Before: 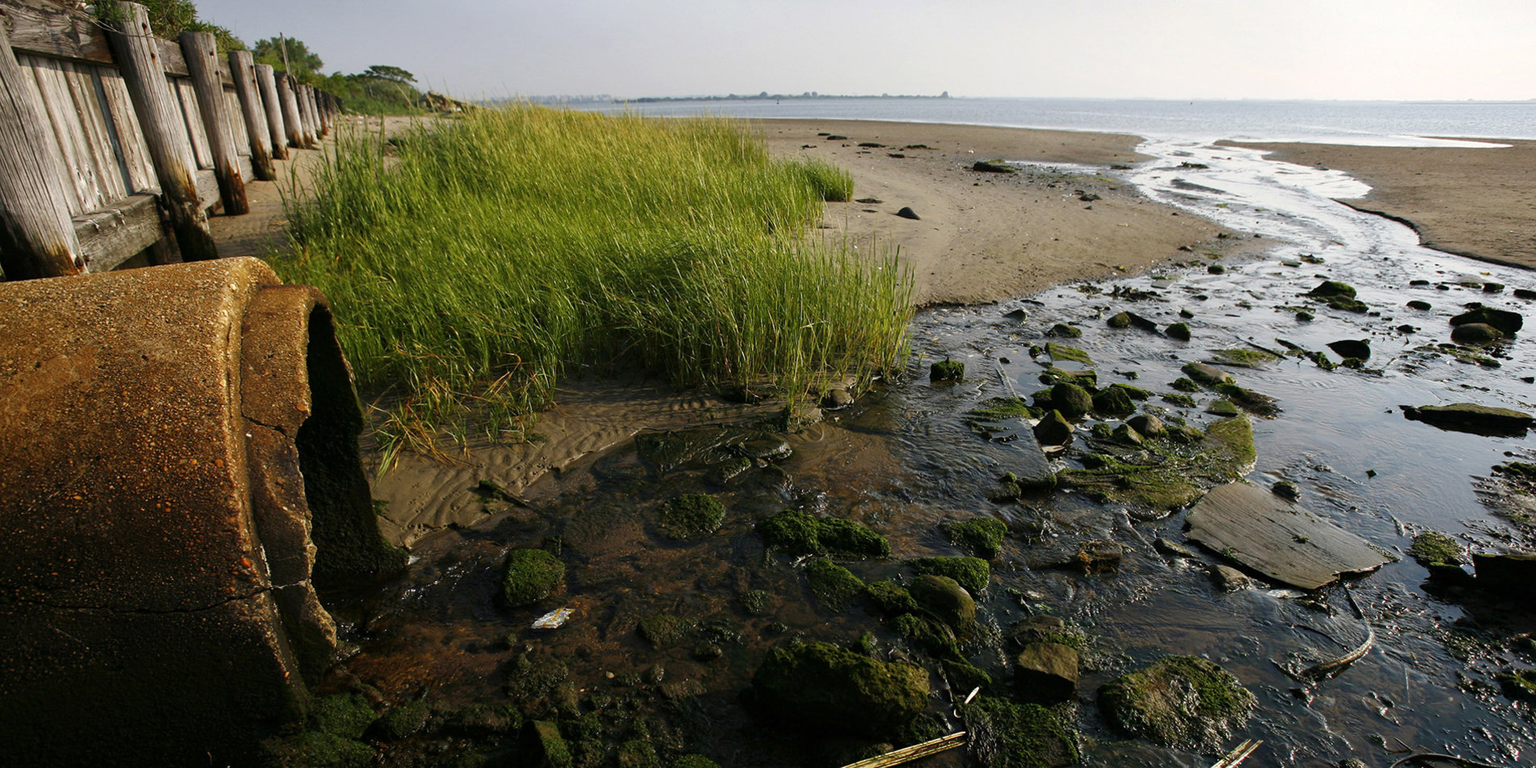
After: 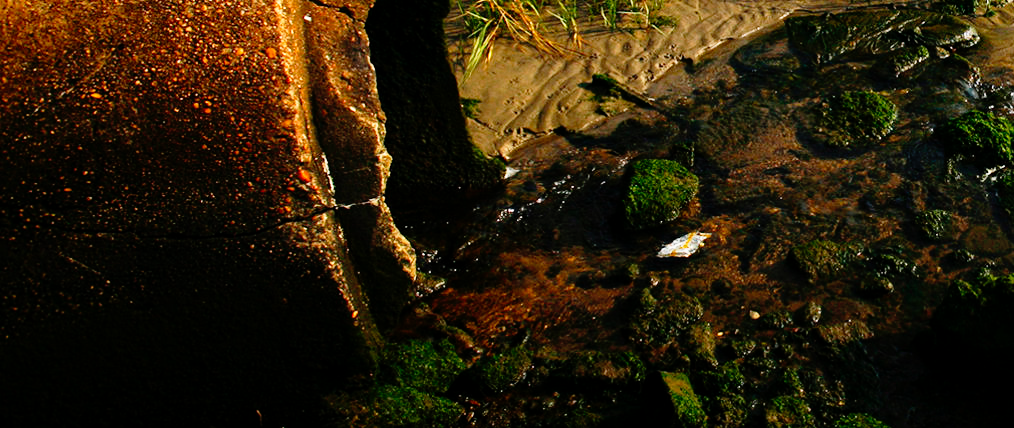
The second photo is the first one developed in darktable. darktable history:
crop and rotate: top 54.778%, right 46.61%, bottom 0.159%
base curve: curves: ch0 [(0, 0) (0.012, 0.01) (0.073, 0.168) (0.31, 0.711) (0.645, 0.957) (1, 1)], preserve colors none
